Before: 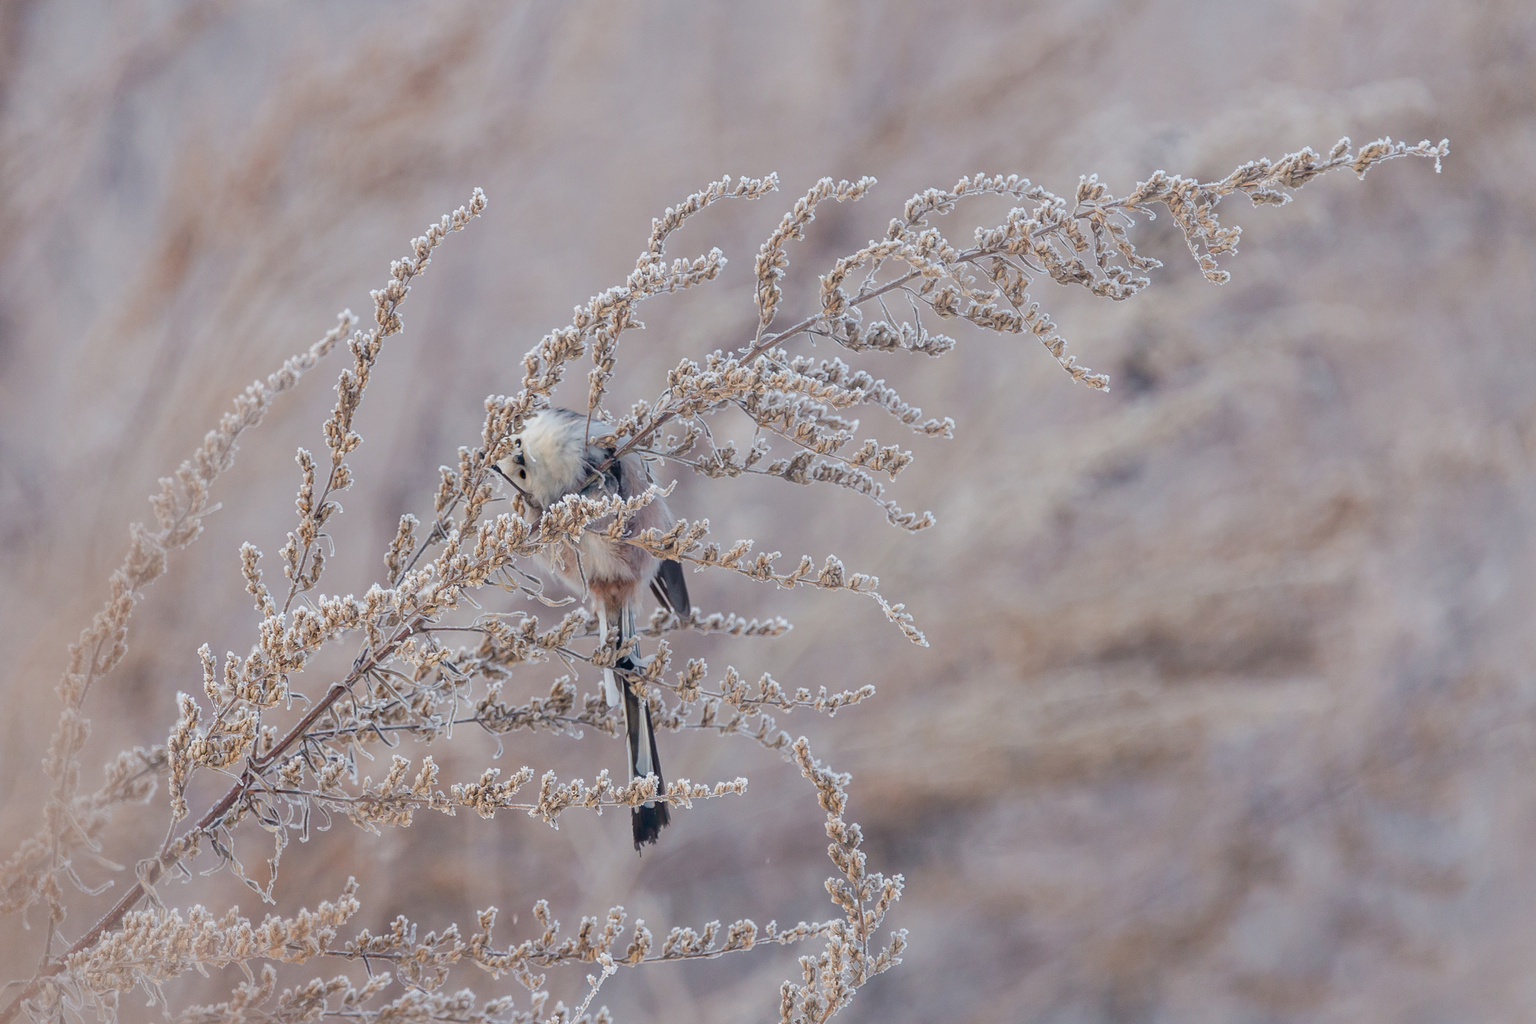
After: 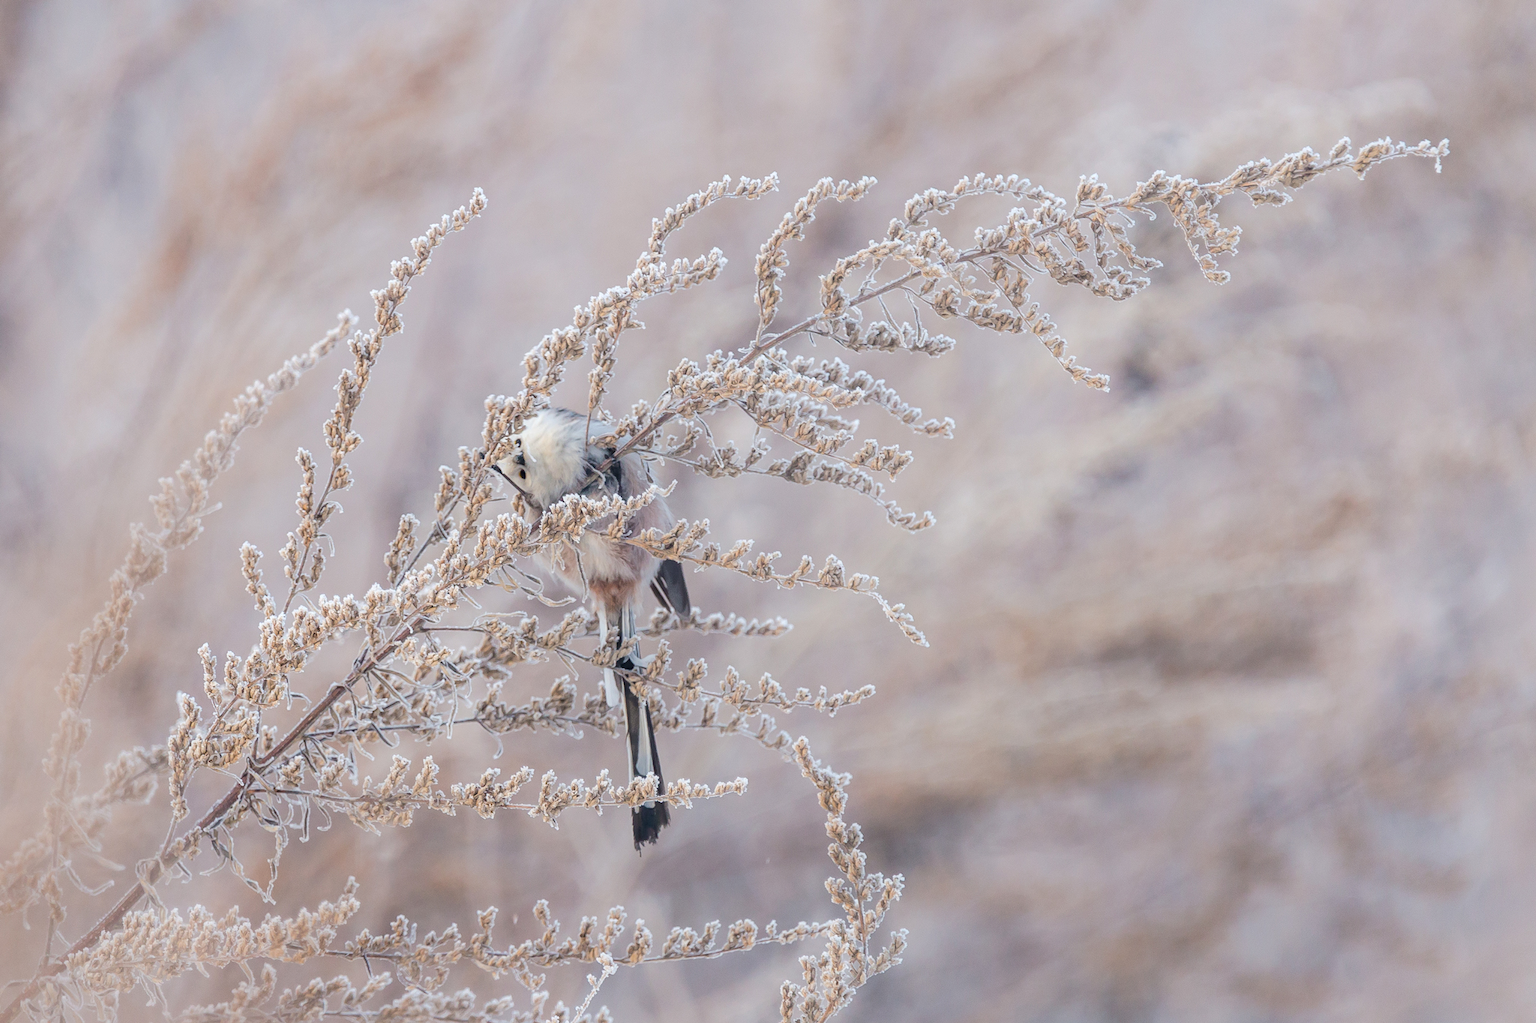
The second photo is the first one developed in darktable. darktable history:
tone equalizer: -8 EV -0.001 EV, -7 EV 0.001 EV, -6 EV -0.002 EV, -5 EV -0.009 EV, -4 EV -0.084 EV, -3 EV -0.223 EV, -2 EV -0.246 EV, -1 EV 0.105 EV, +0 EV 0.321 EV
contrast brightness saturation: brightness 0.13
